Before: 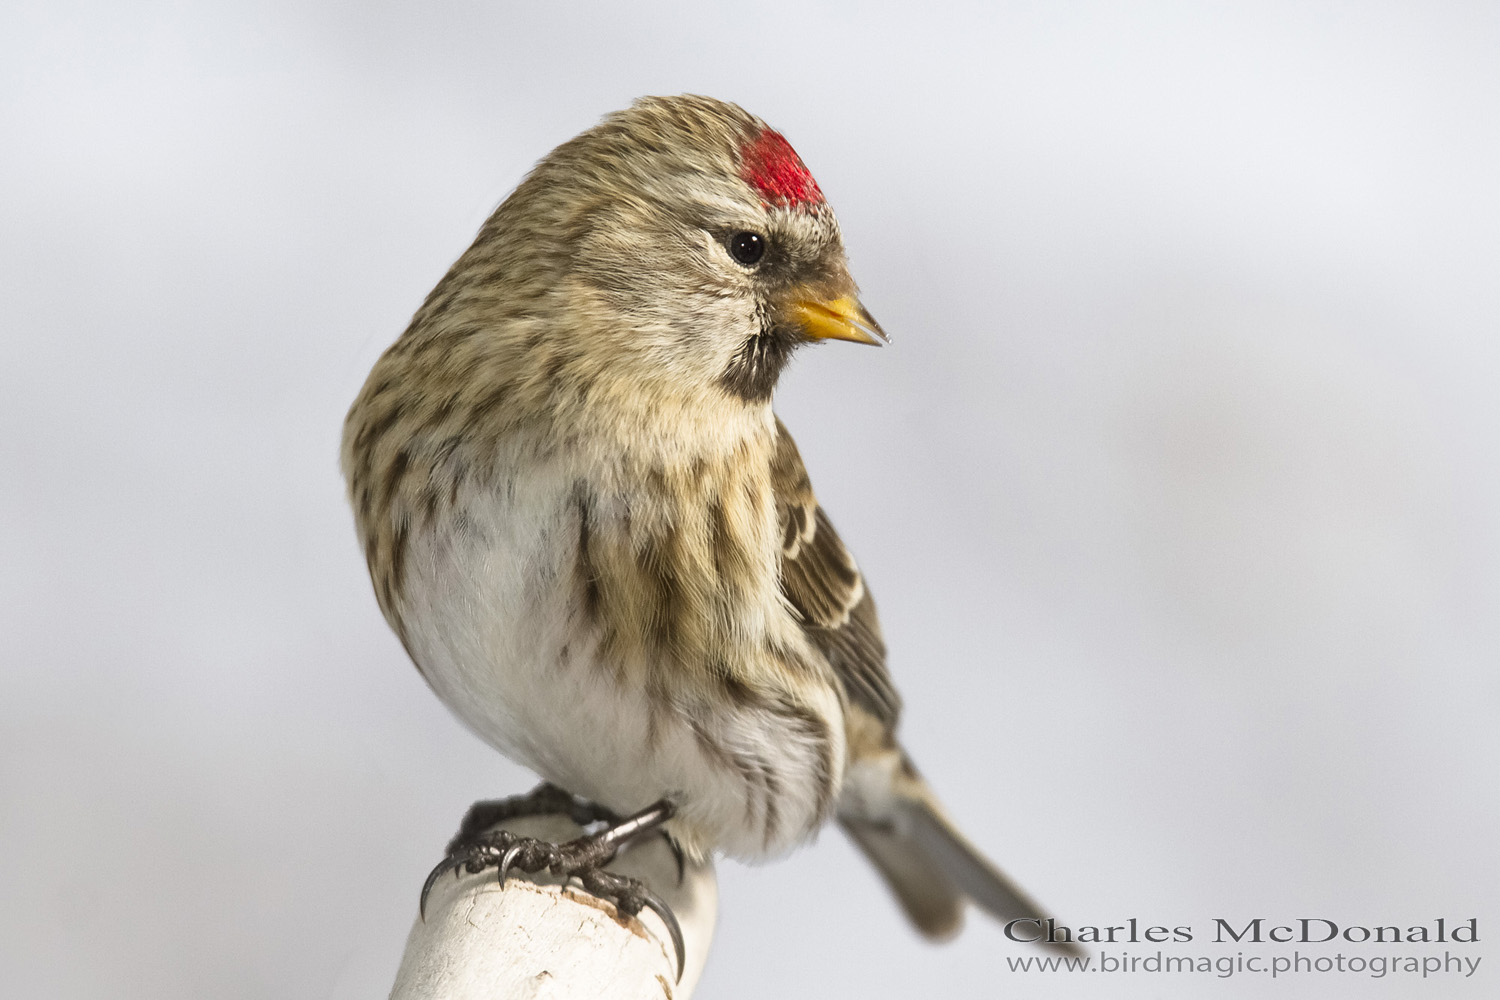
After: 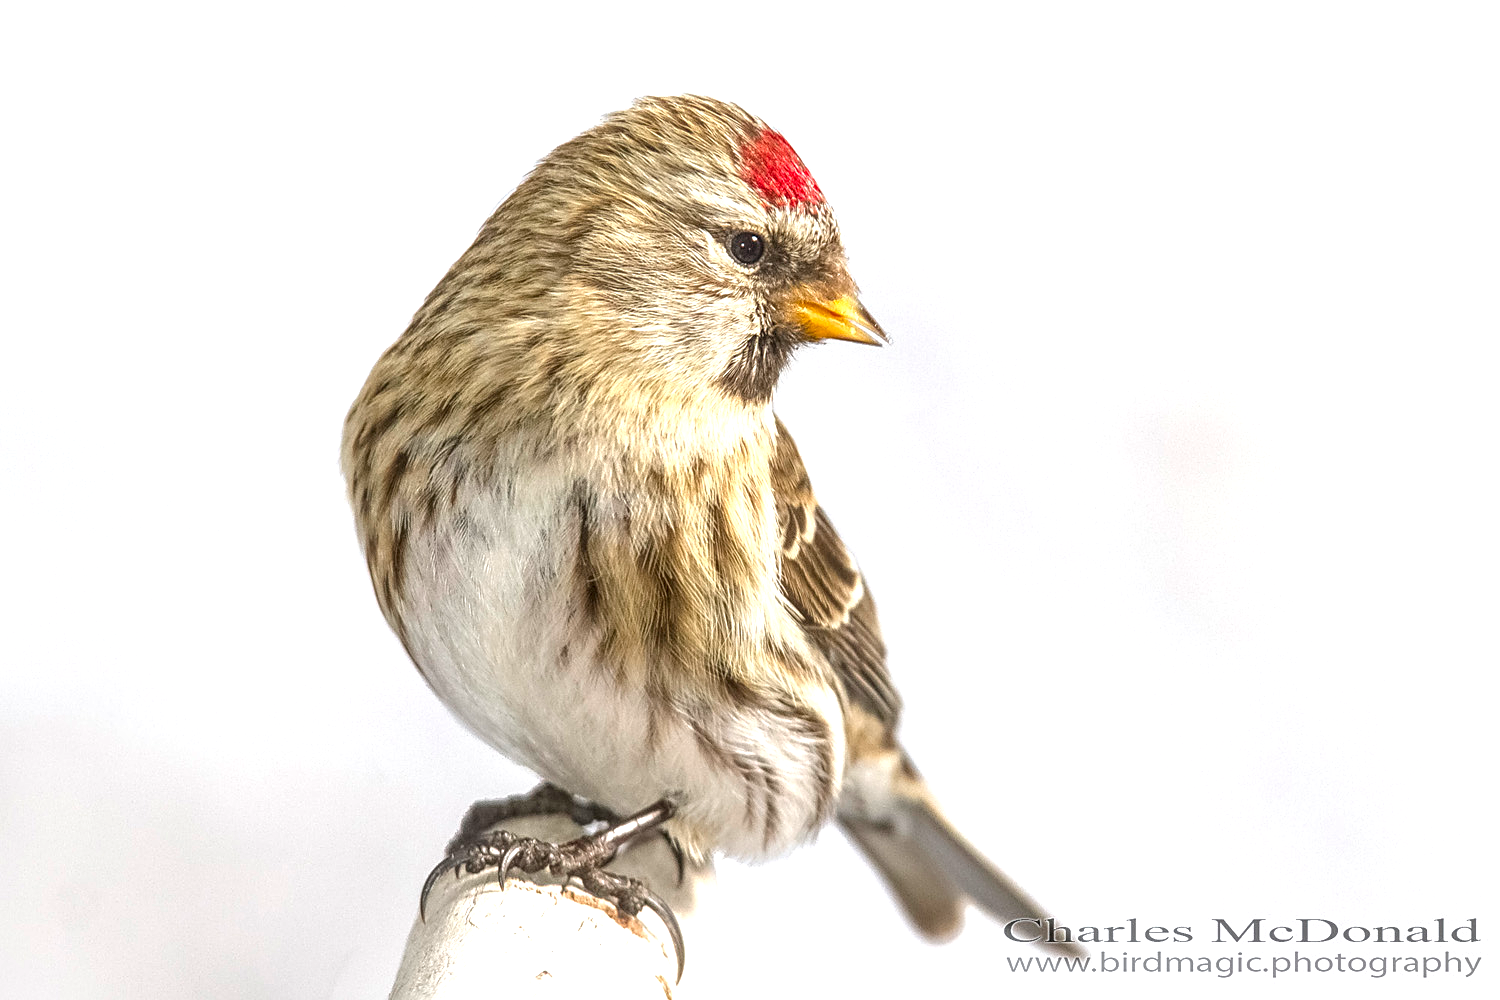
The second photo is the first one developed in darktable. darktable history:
sharpen: on, module defaults
local contrast: highlights 1%, shadows 7%, detail 133%
exposure: black level correction 0, exposure 0.694 EV, compensate highlight preservation false
